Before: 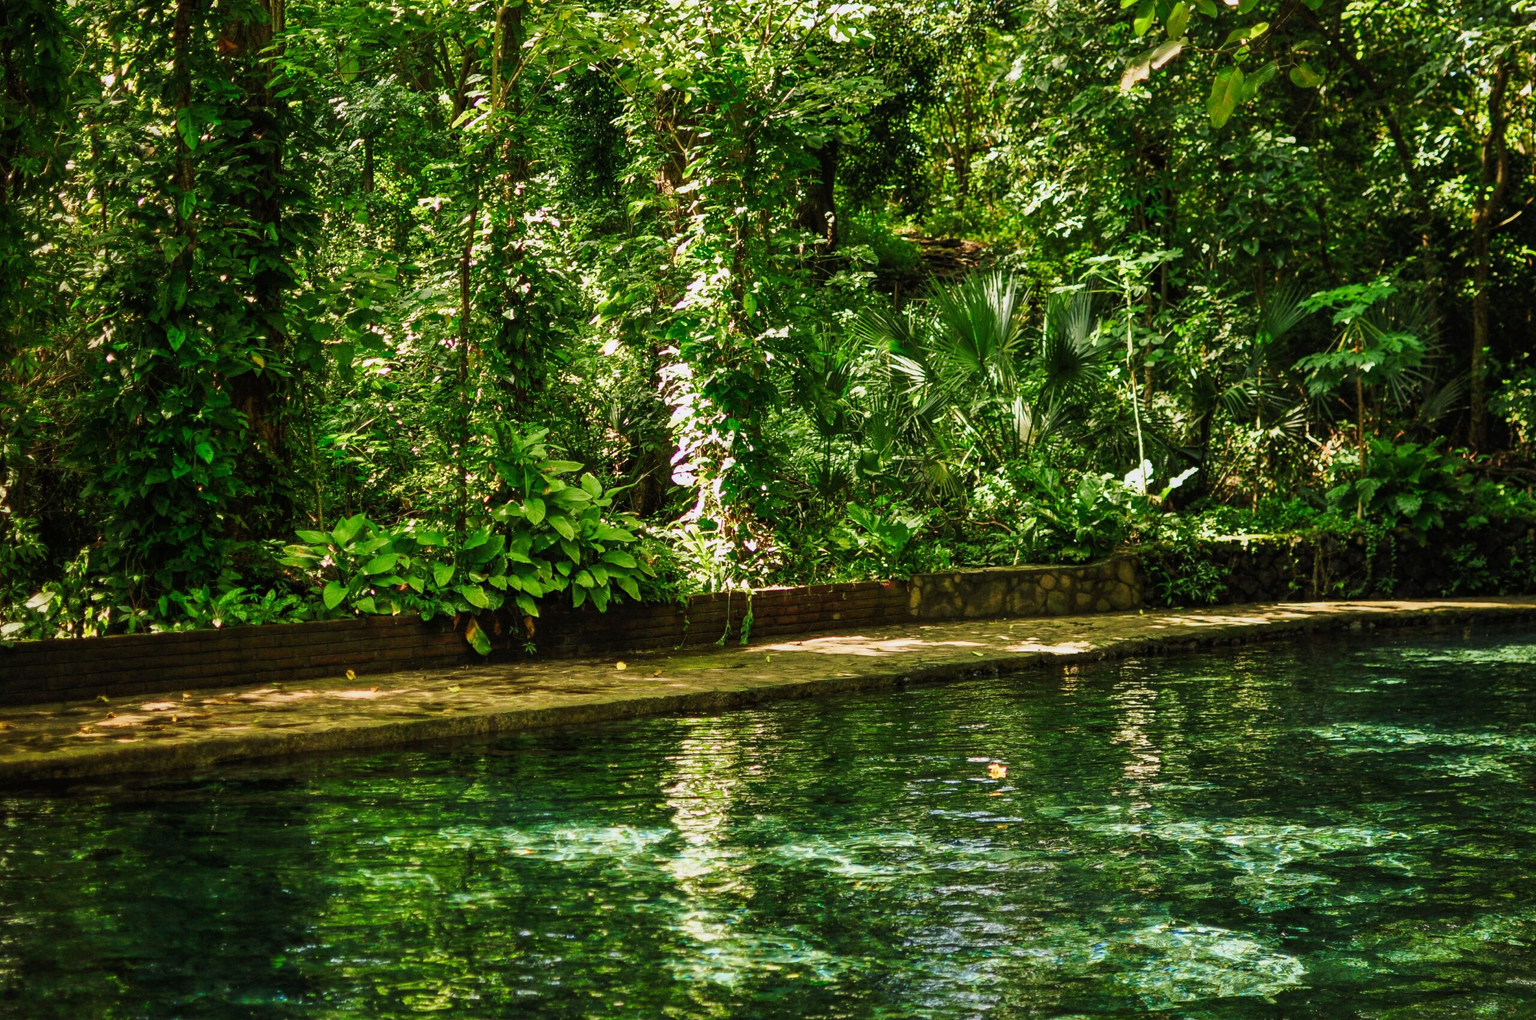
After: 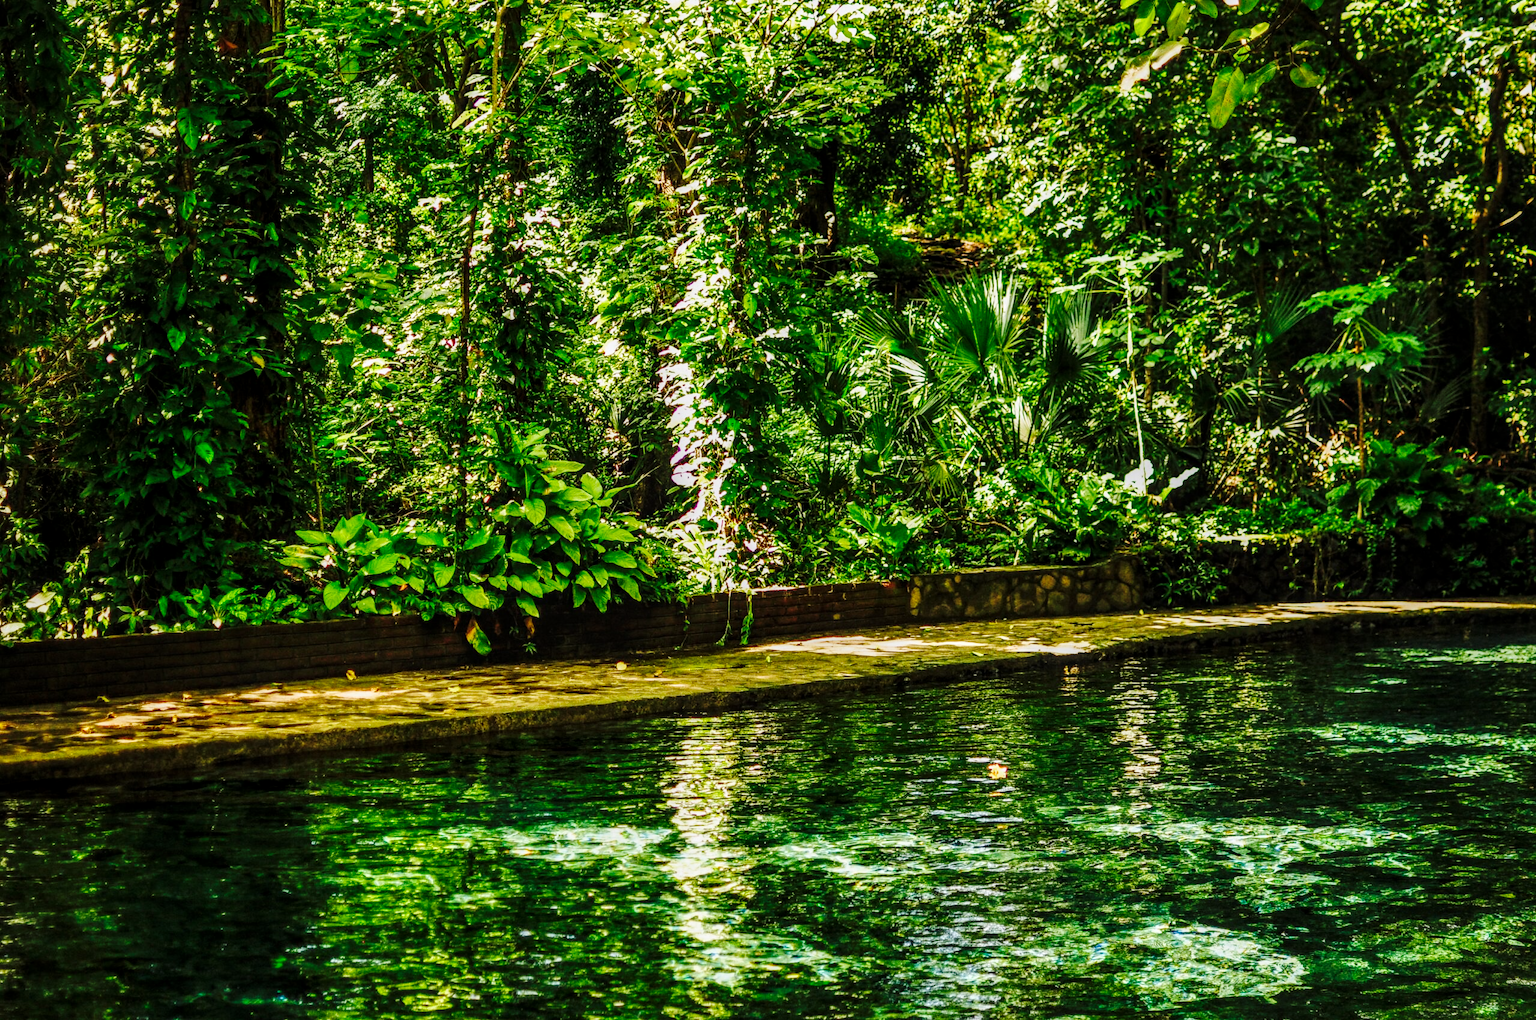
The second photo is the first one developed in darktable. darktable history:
contrast brightness saturation: contrast 0.072
base curve: curves: ch0 [(0, 0) (0.036, 0.025) (0.121, 0.166) (0.206, 0.329) (0.605, 0.79) (1, 1)], preserve colors none
local contrast: highlights 24%, detail 130%
